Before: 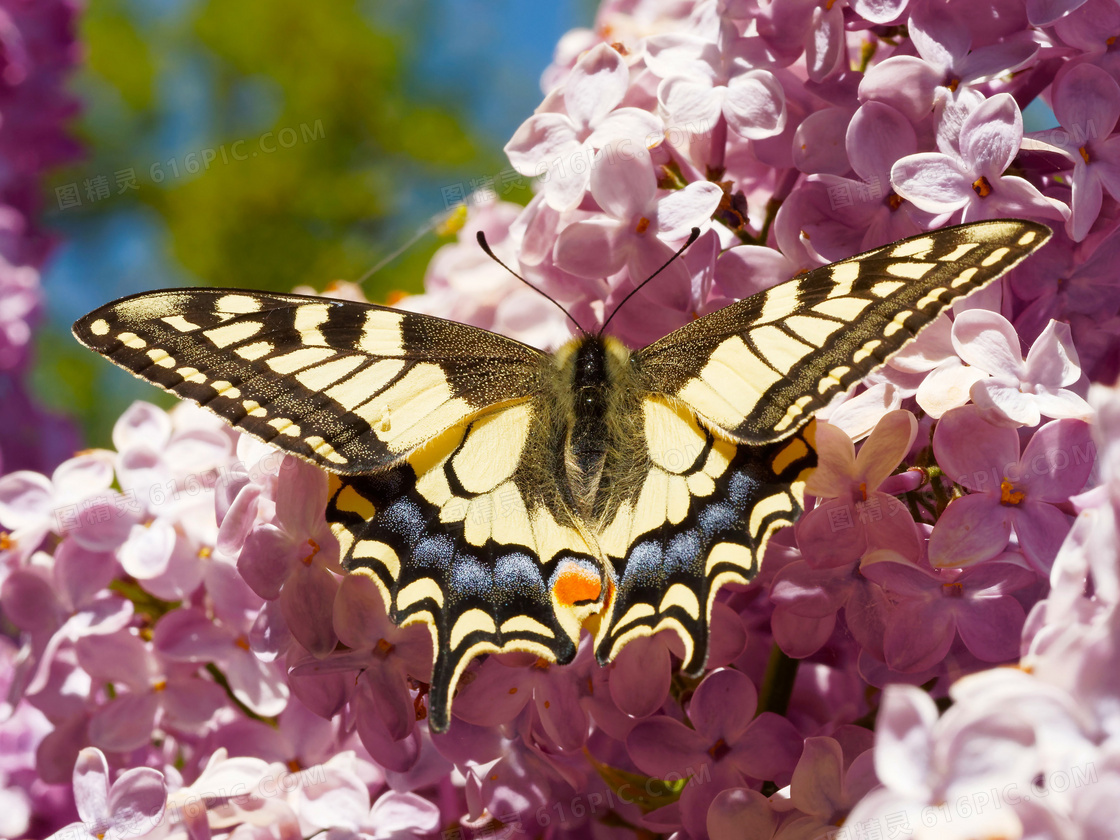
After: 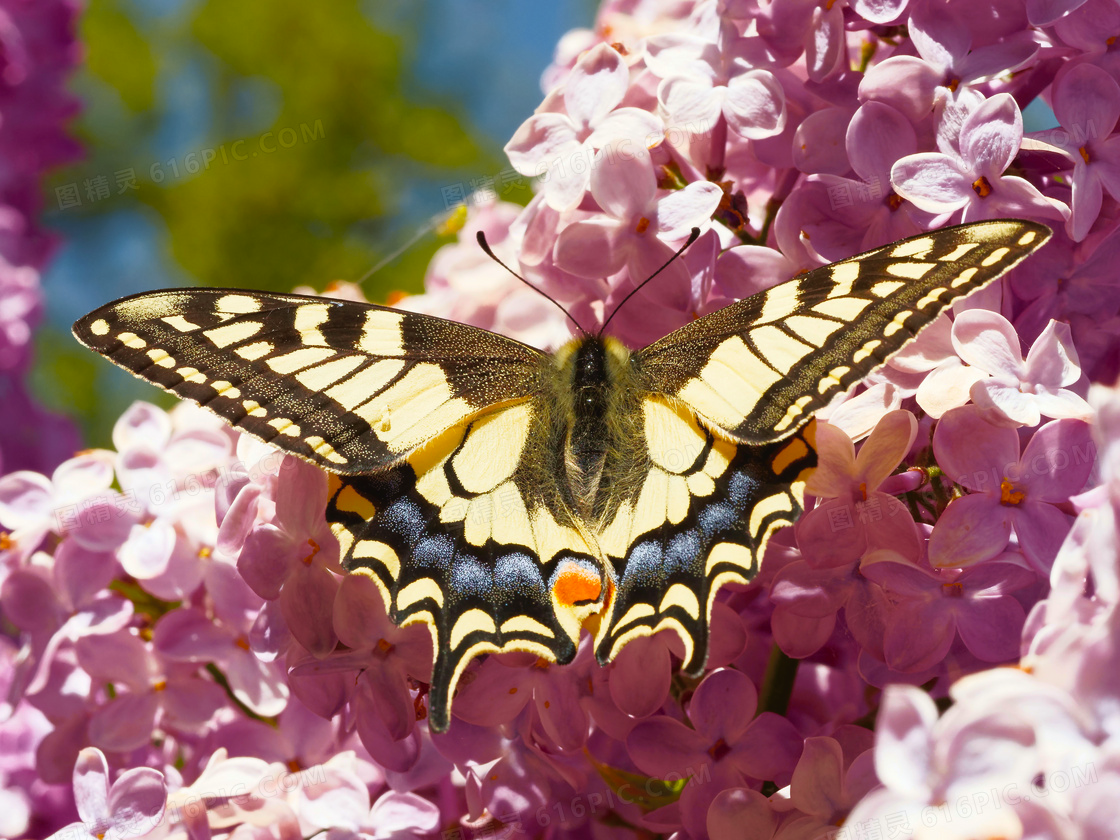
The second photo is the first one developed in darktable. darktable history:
tone curve: curves: ch0 [(0, 0.024) (0.119, 0.146) (0.474, 0.464) (0.718, 0.721) (0.817, 0.839) (1, 0.998)]; ch1 [(0, 0) (0.377, 0.416) (0.439, 0.451) (0.477, 0.477) (0.501, 0.497) (0.538, 0.544) (0.58, 0.602) (0.664, 0.676) (0.783, 0.804) (1, 1)]; ch2 [(0, 0) (0.38, 0.405) (0.463, 0.456) (0.498, 0.497) (0.524, 0.535) (0.578, 0.576) (0.648, 0.665) (1, 1)], color space Lab, independent channels, preserve colors none
